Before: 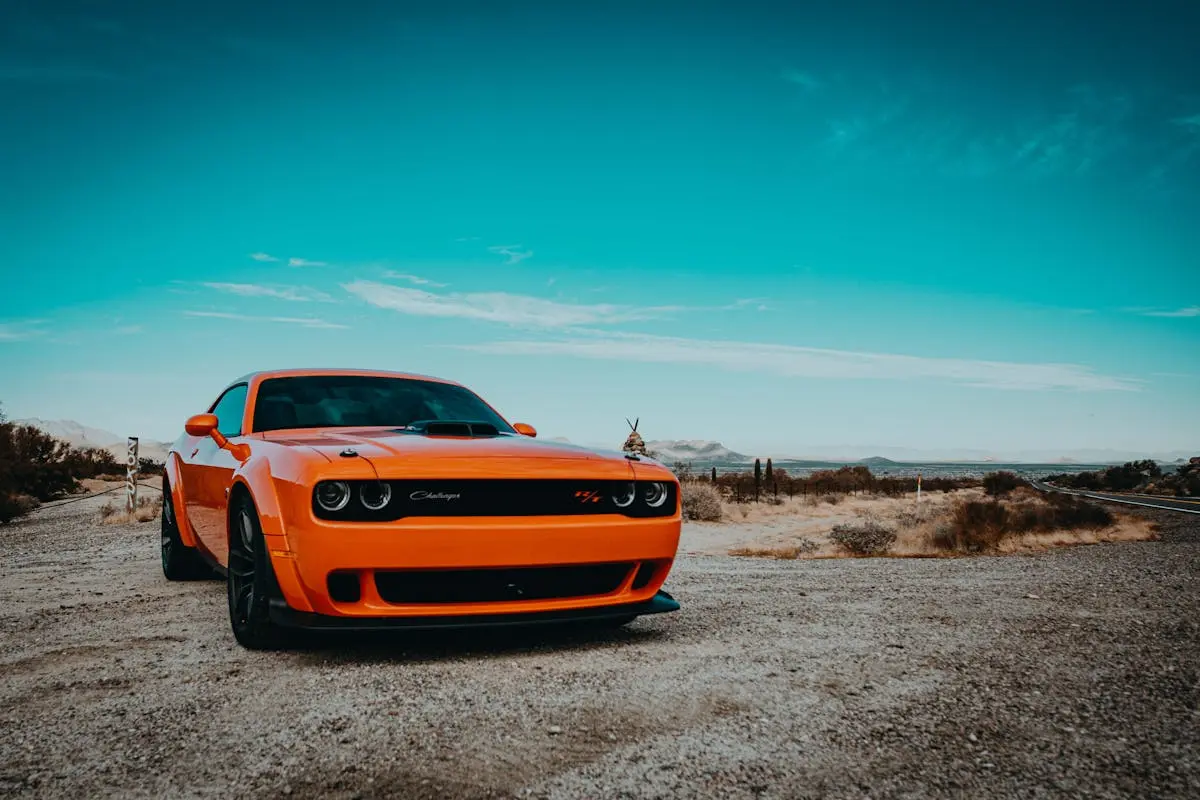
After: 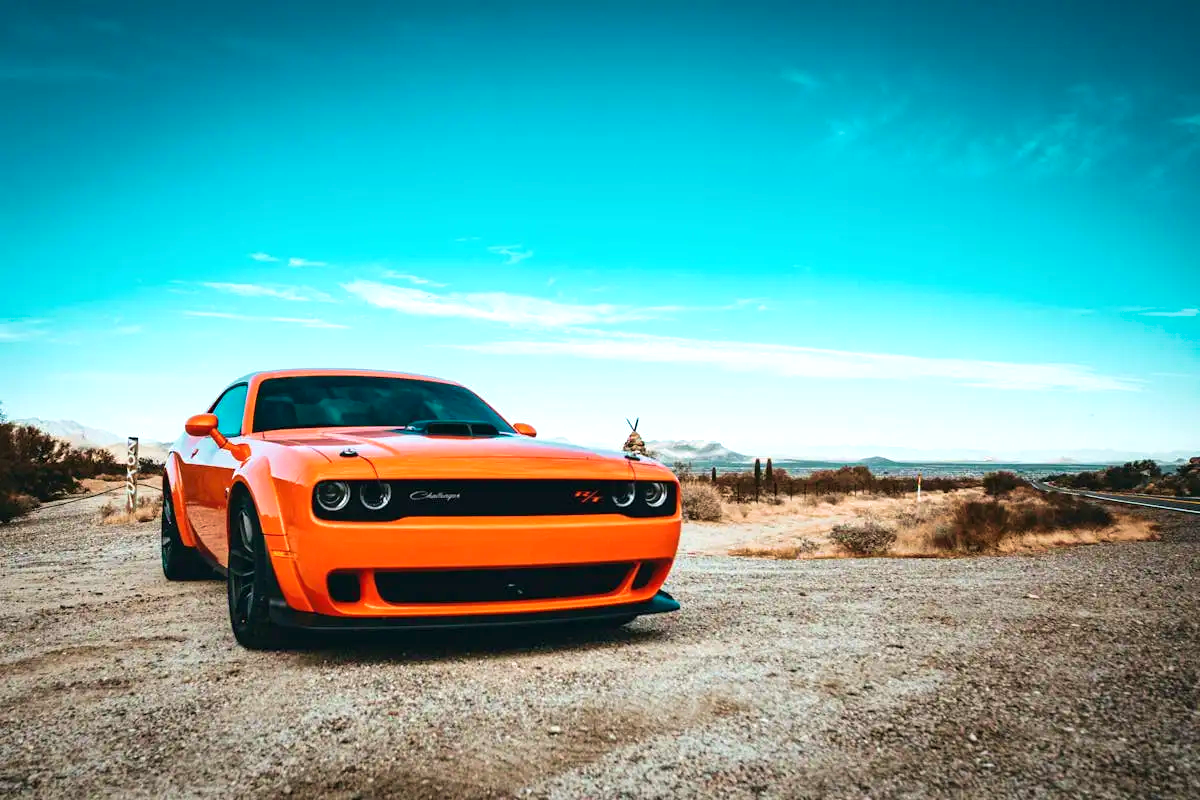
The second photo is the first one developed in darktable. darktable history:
exposure: black level correction 0, exposure 1 EV, compensate highlight preservation false
velvia: strength 44.87%
